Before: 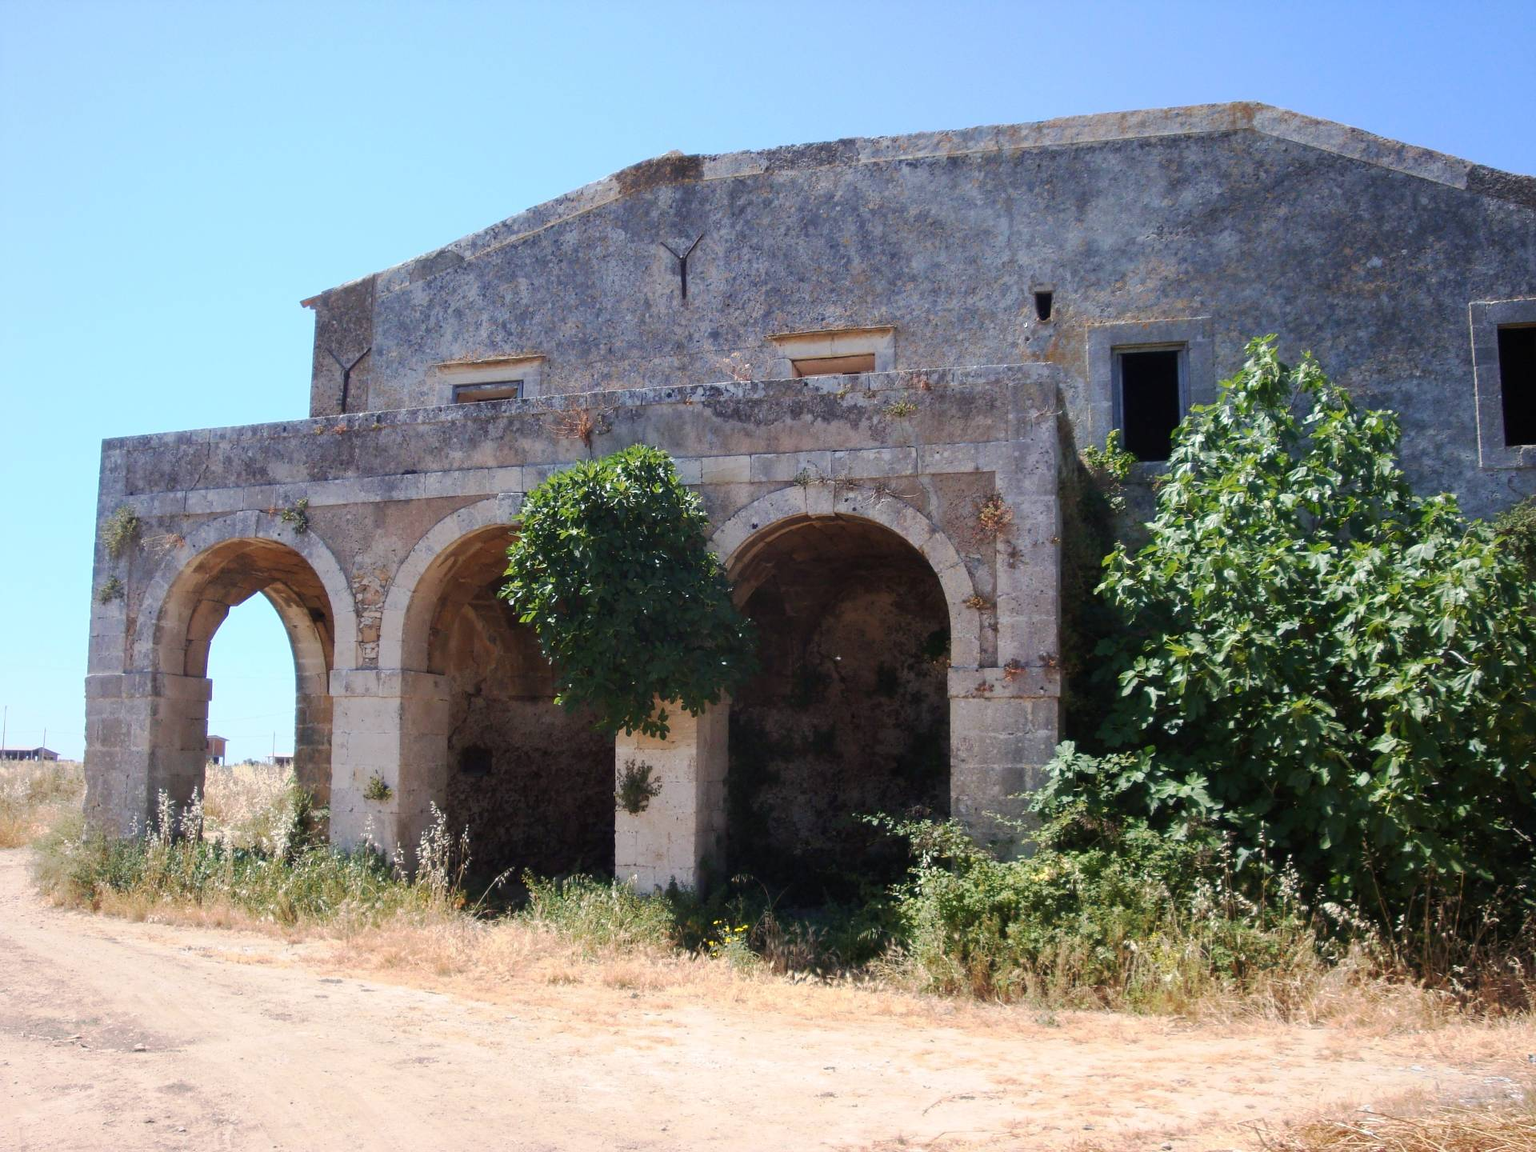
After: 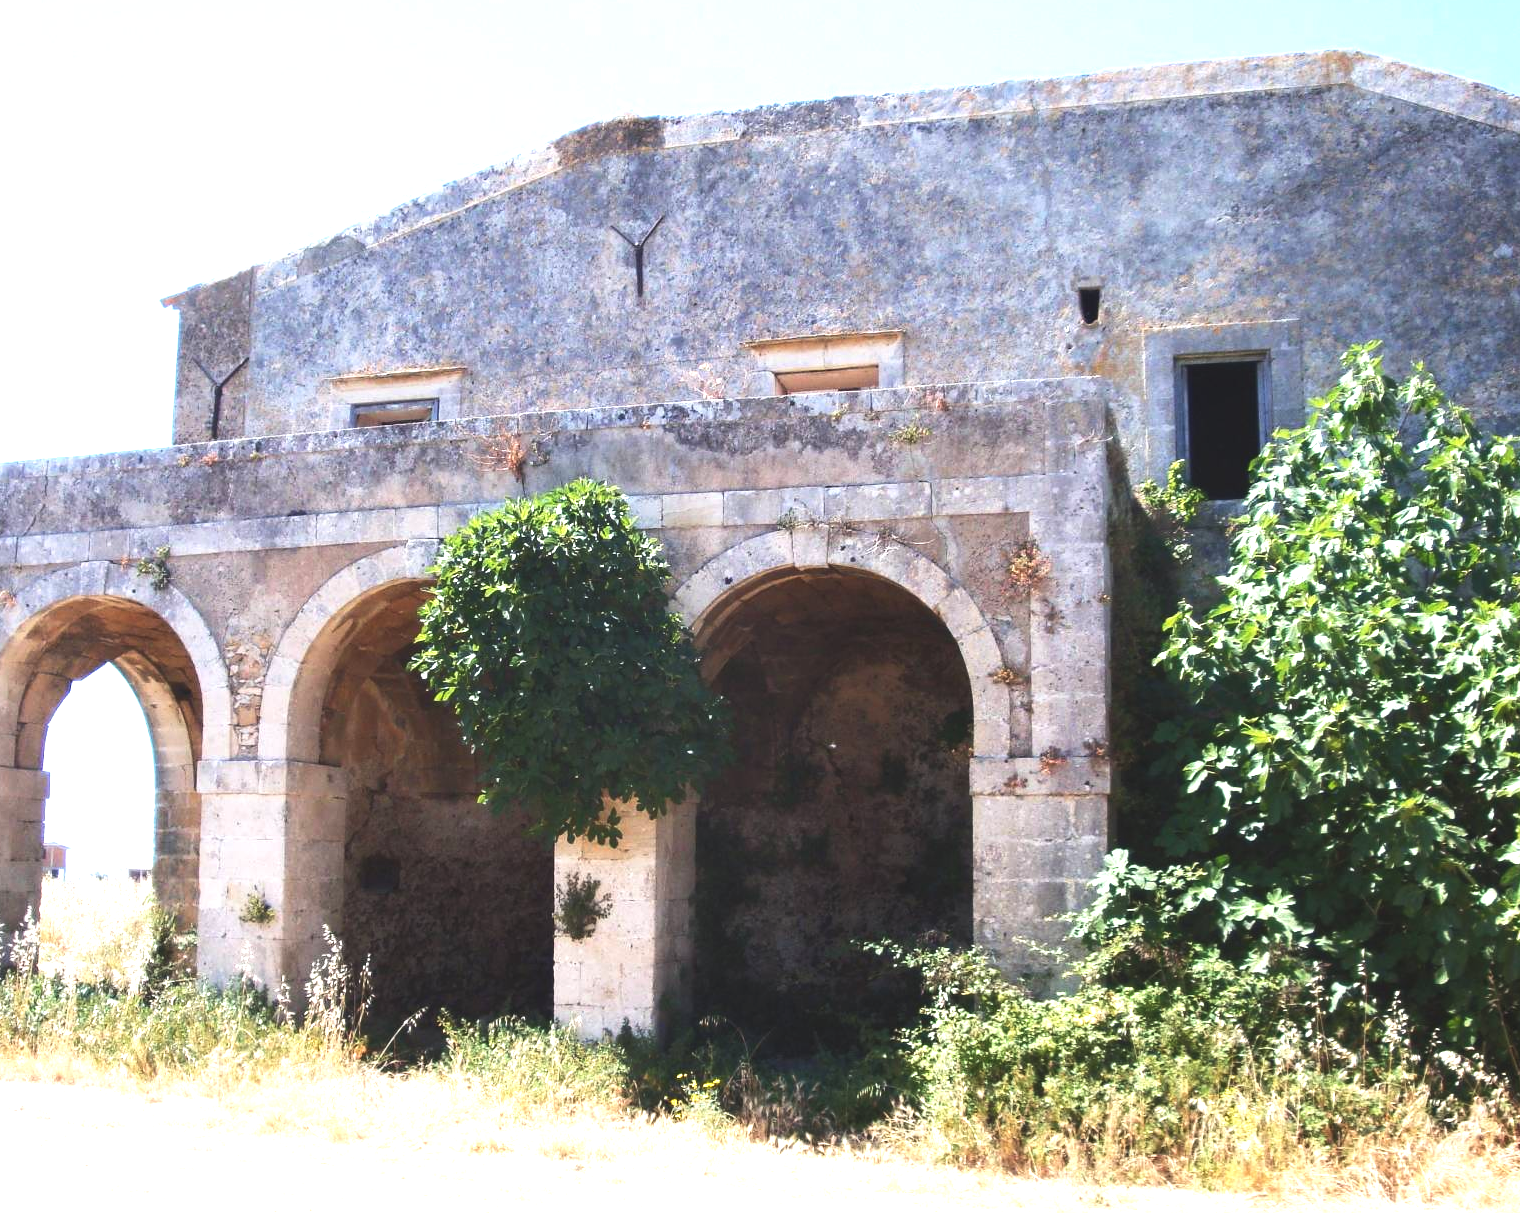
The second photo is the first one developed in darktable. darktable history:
crop: left 11.225%, top 5.381%, right 9.565%, bottom 10.314%
tone equalizer: -8 EV -0.001 EV, -7 EV 0.001 EV, -6 EV -0.002 EV, -5 EV -0.003 EV, -4 EV -0.062 EV, -3 EV -0.222 EV, -2 EV -0.267 EV, -1 EV 0.105 EV, +0 EV 0.303 EV
exposure: black level correction -0.005, exposure 1 EV, compensate highlight preservation false
